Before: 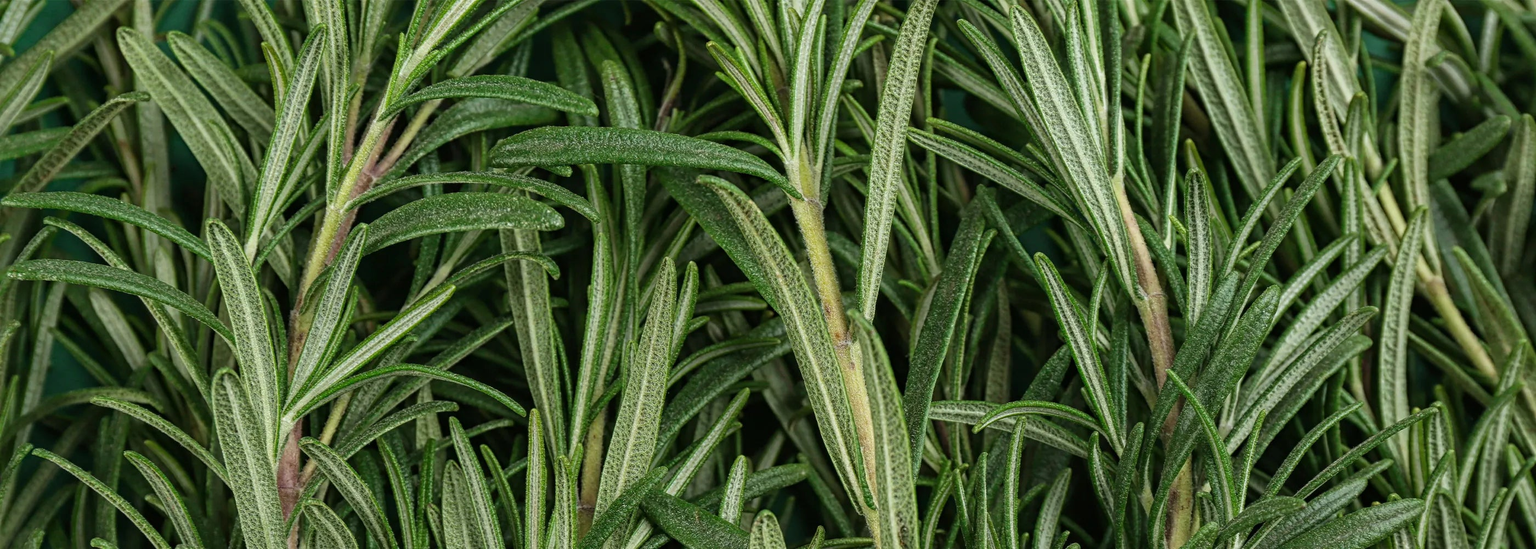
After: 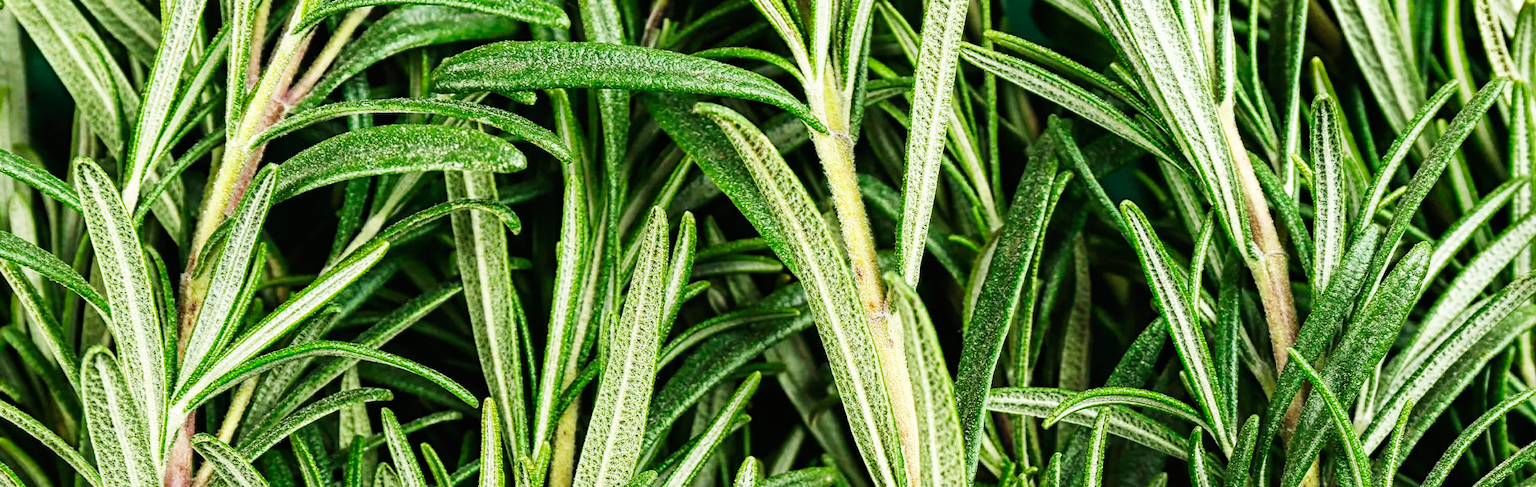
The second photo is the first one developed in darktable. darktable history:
crop: left 9.612%, top 17.198%, right 11.245%, bottom 12.379%
base curve: curves: ch0 [(0, 0) (0.007, 0.004) (0.027, 0.03) (0.046, 0.07) (0.207, 0.54) (0.442, 0.872) (0.673, 0.972) (1, 1)], preserve colors none
